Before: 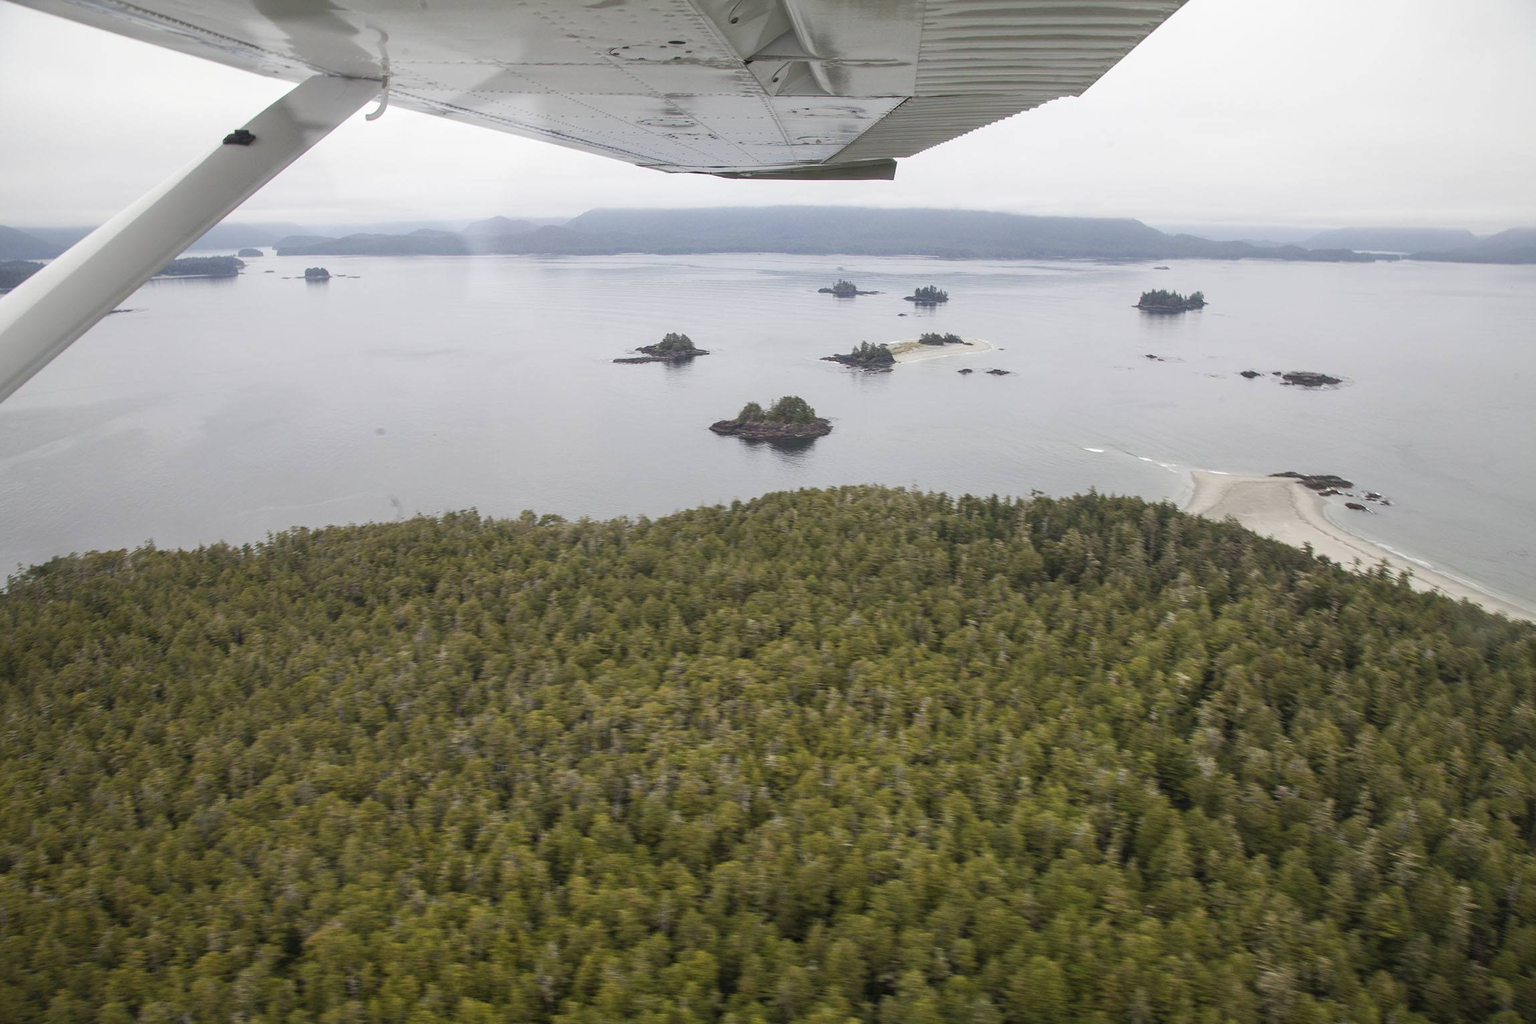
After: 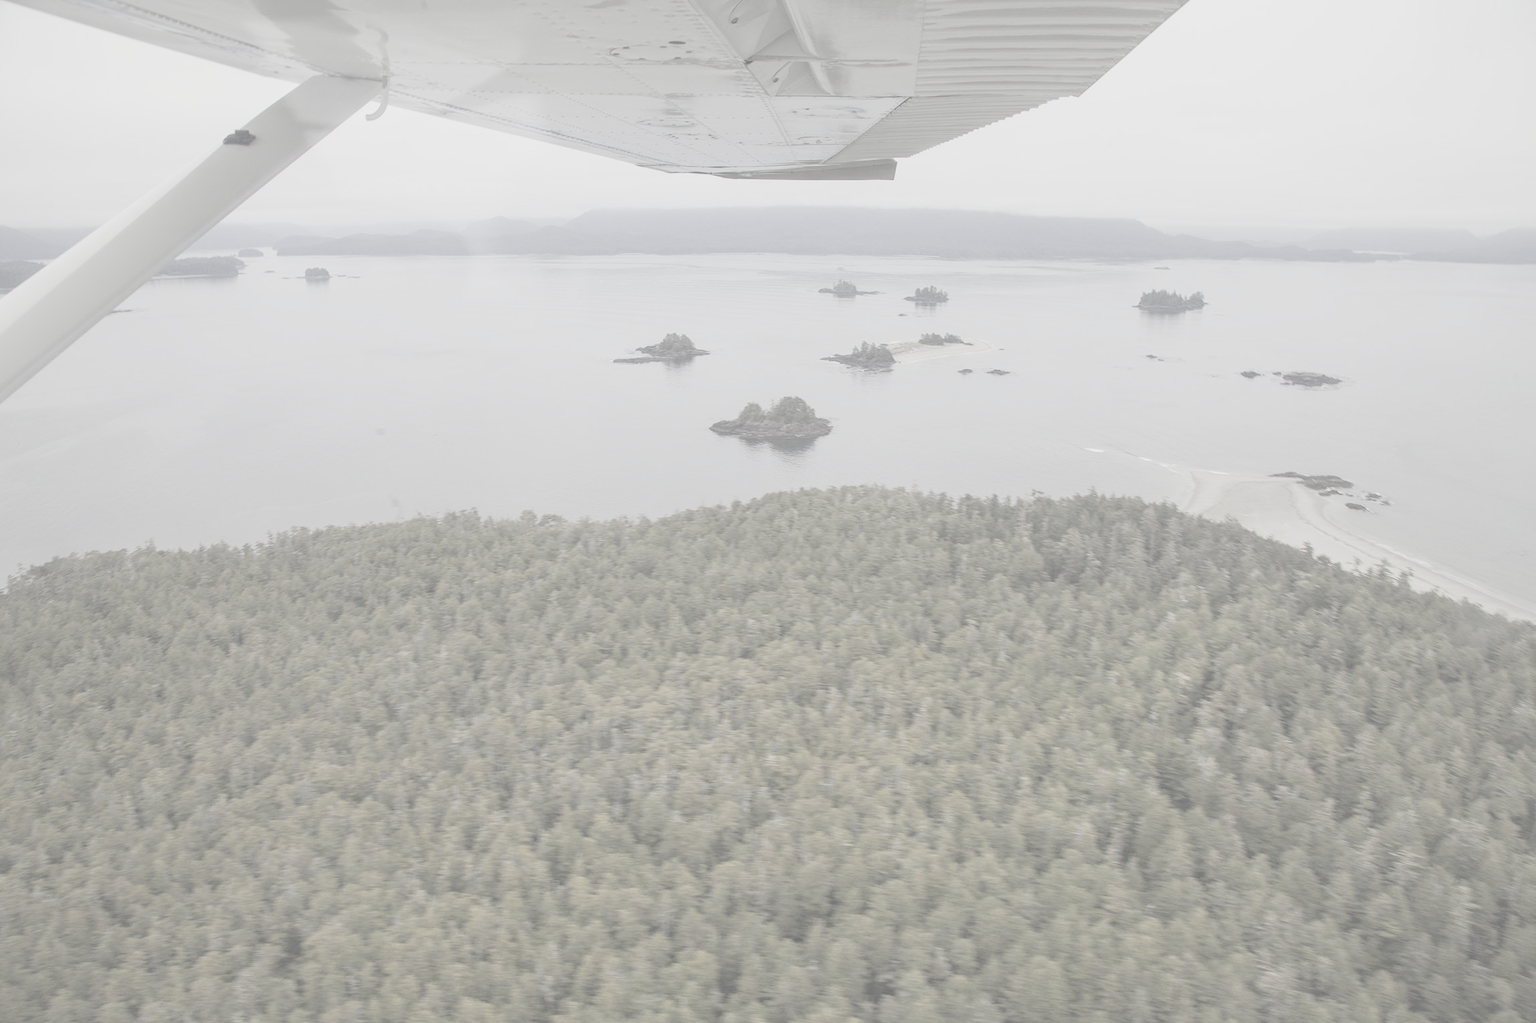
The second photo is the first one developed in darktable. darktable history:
exposure: black level correction 0.001, compensate highlight preservation false
contrast brightness saturation: contrast -0.312, brightness 0.74, saturation -0.784
